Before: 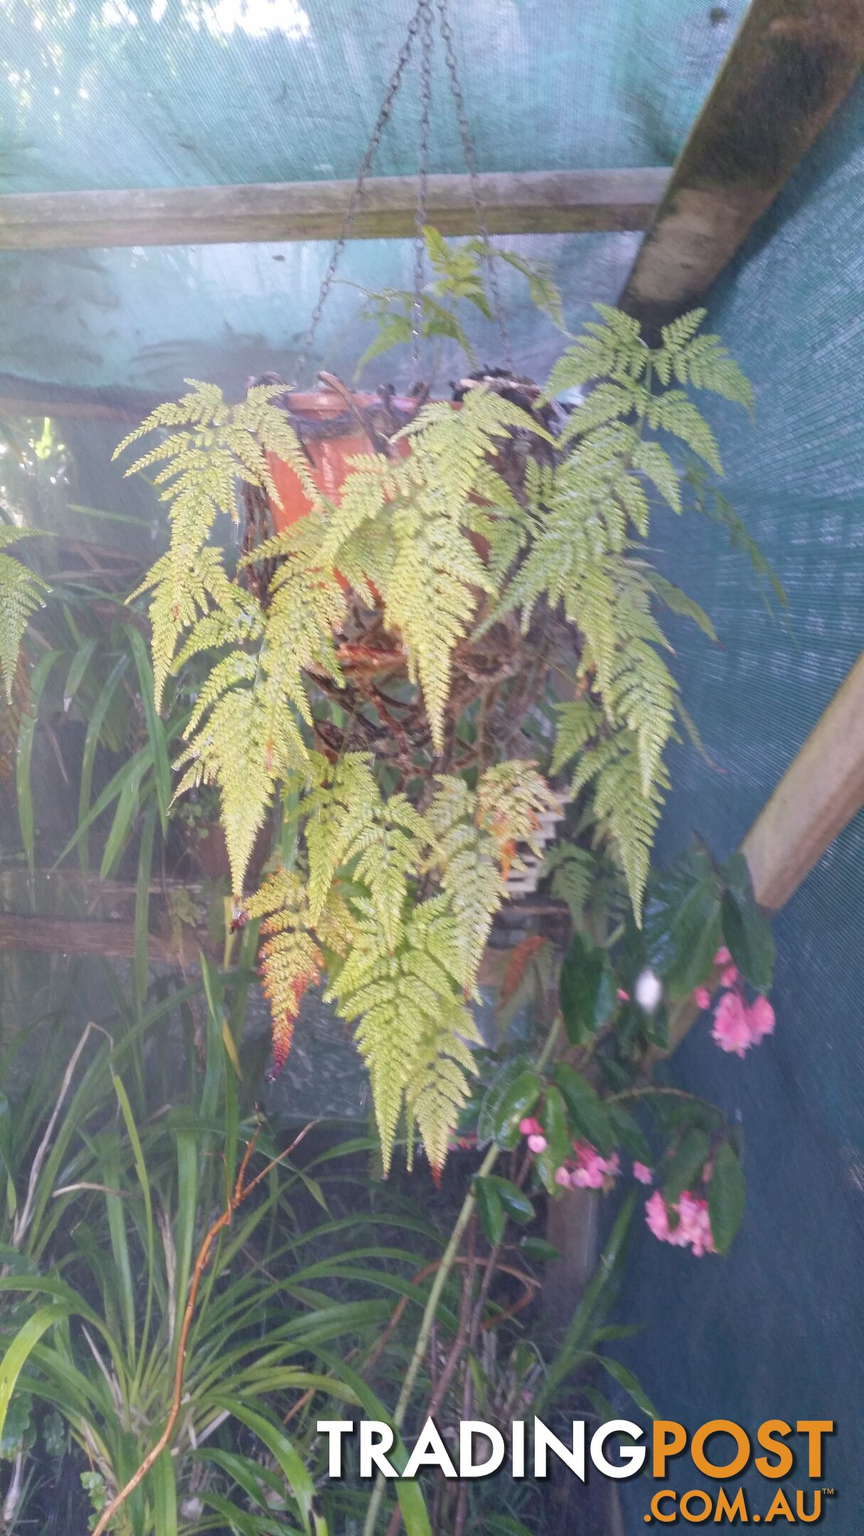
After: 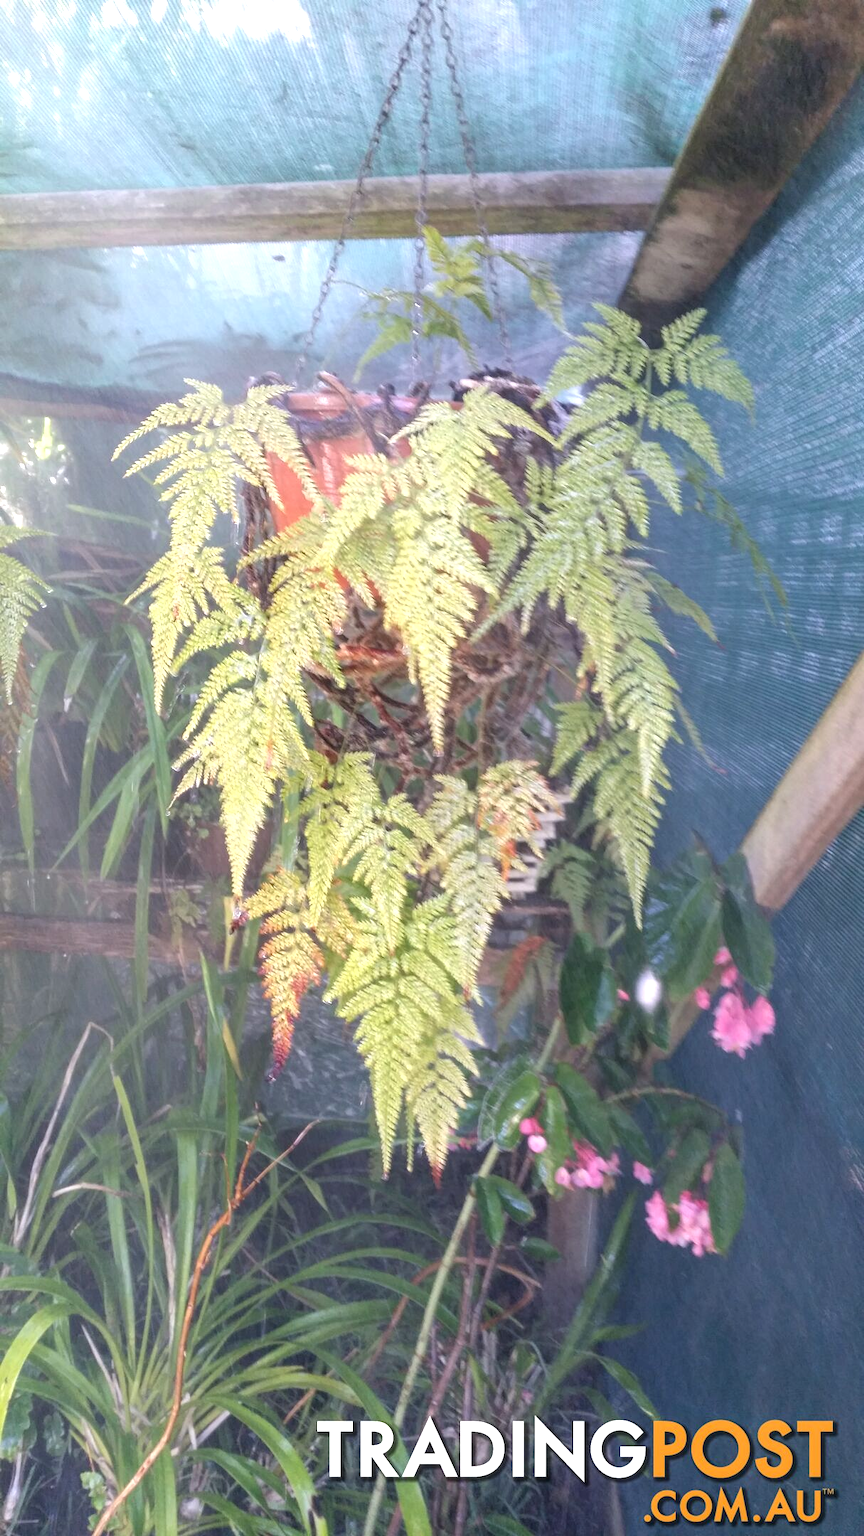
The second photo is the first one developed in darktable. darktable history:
tone equalizer: -8 EV -0.437 EV, -7 EV -0.355 EV, -6 EV -0.294 EV, -5 EV -0.192 EV, -3 EV 0.204 EV, -2 EV 0.309 EV, -1 EV 0.376 EV, +0 EV 0.414 EV
local contrast: on, module defaults
